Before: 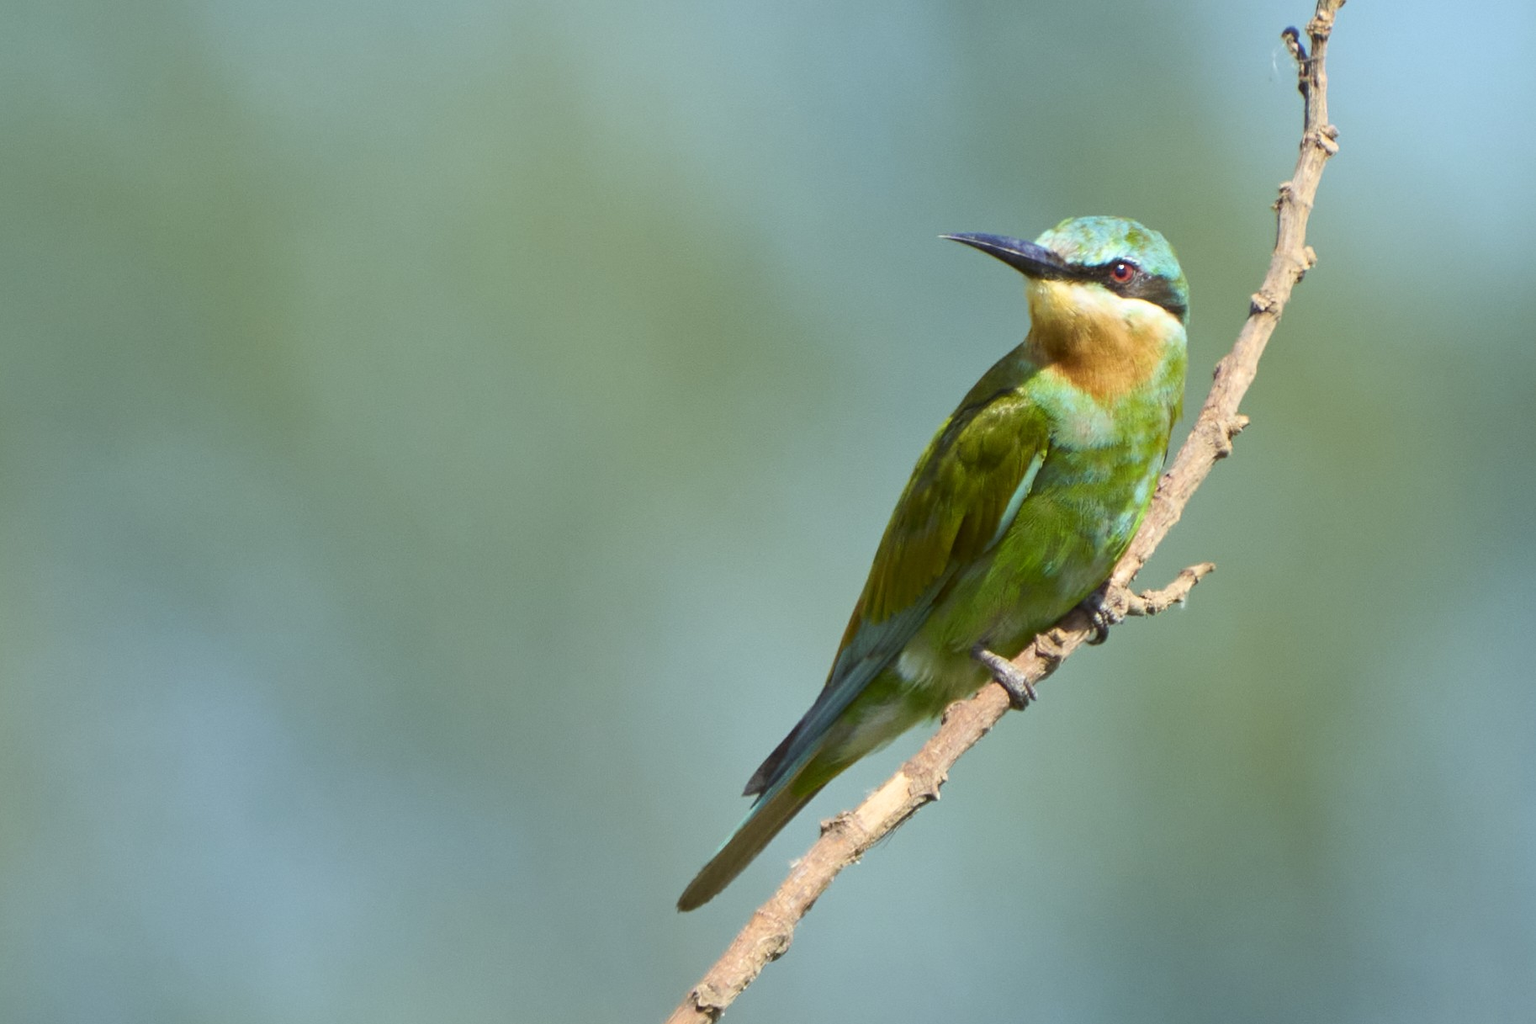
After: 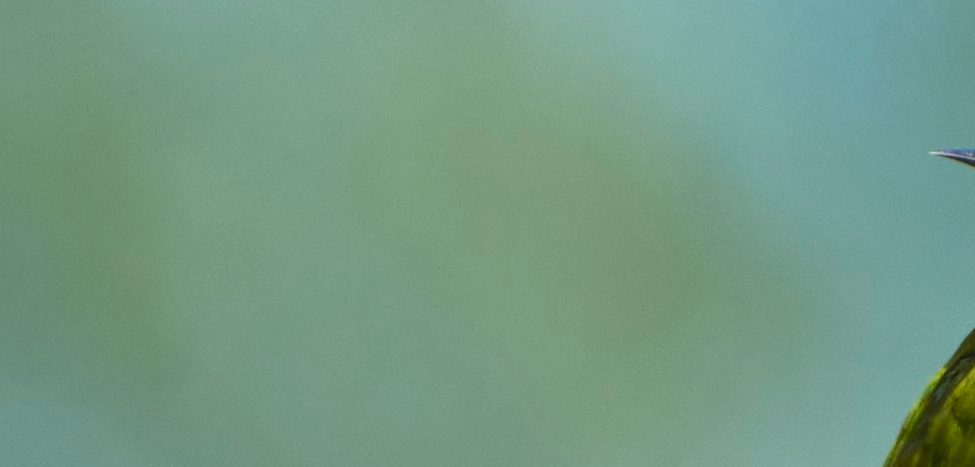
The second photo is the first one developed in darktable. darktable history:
crop: left 10.231%, top 10.554%, right 36.323%, bottom 51.045%
